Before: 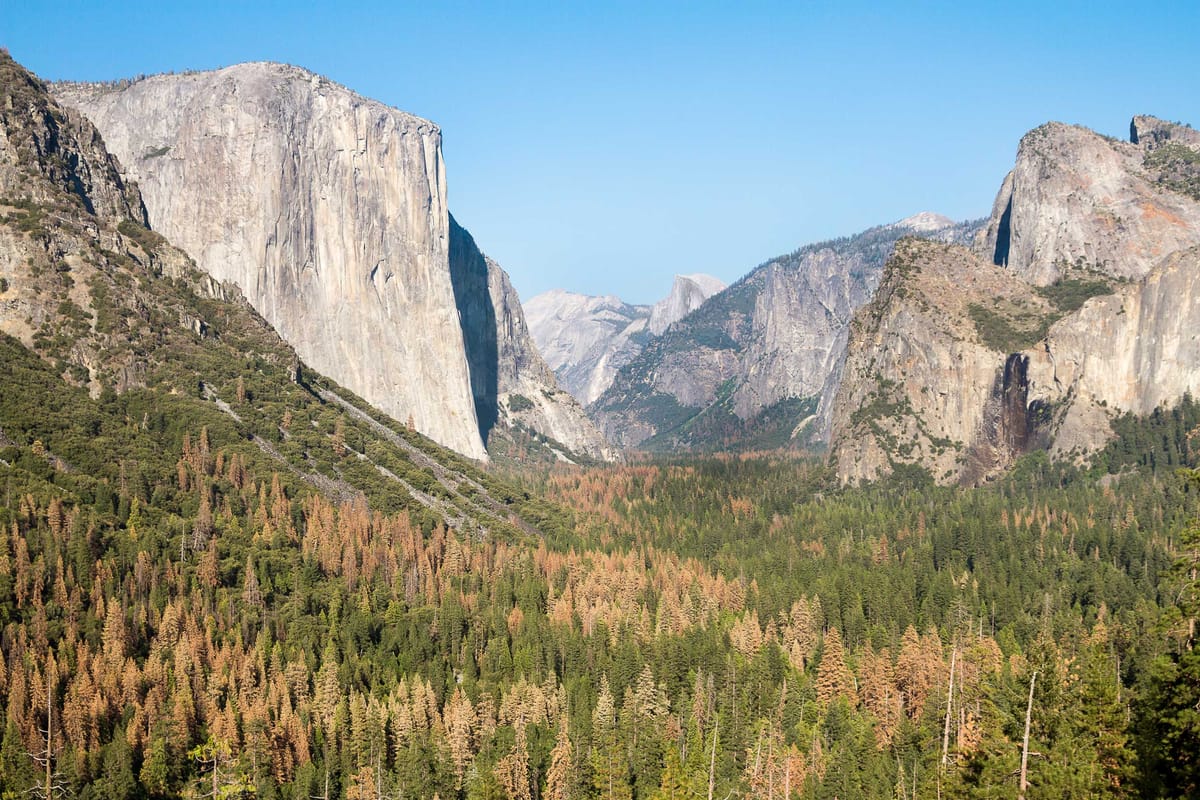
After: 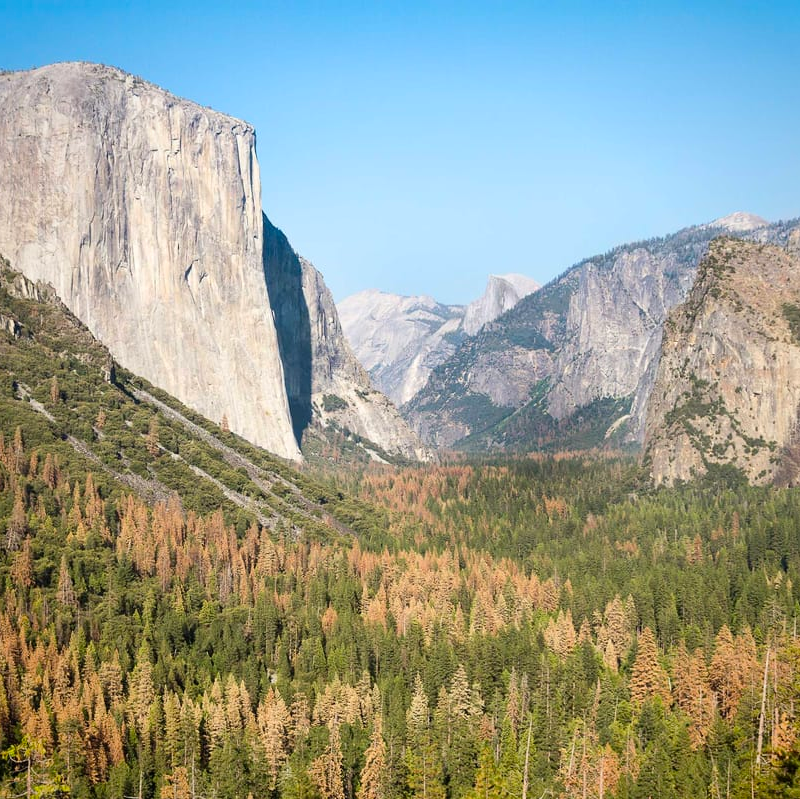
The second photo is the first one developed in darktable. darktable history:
contrast brightness saturation: contrast 0.1, brightness 0.03, saturation 0.09
crop and rotate: left 15.546%, right 17.787%
vignetting: brightness -0.233, saturation 0.141
